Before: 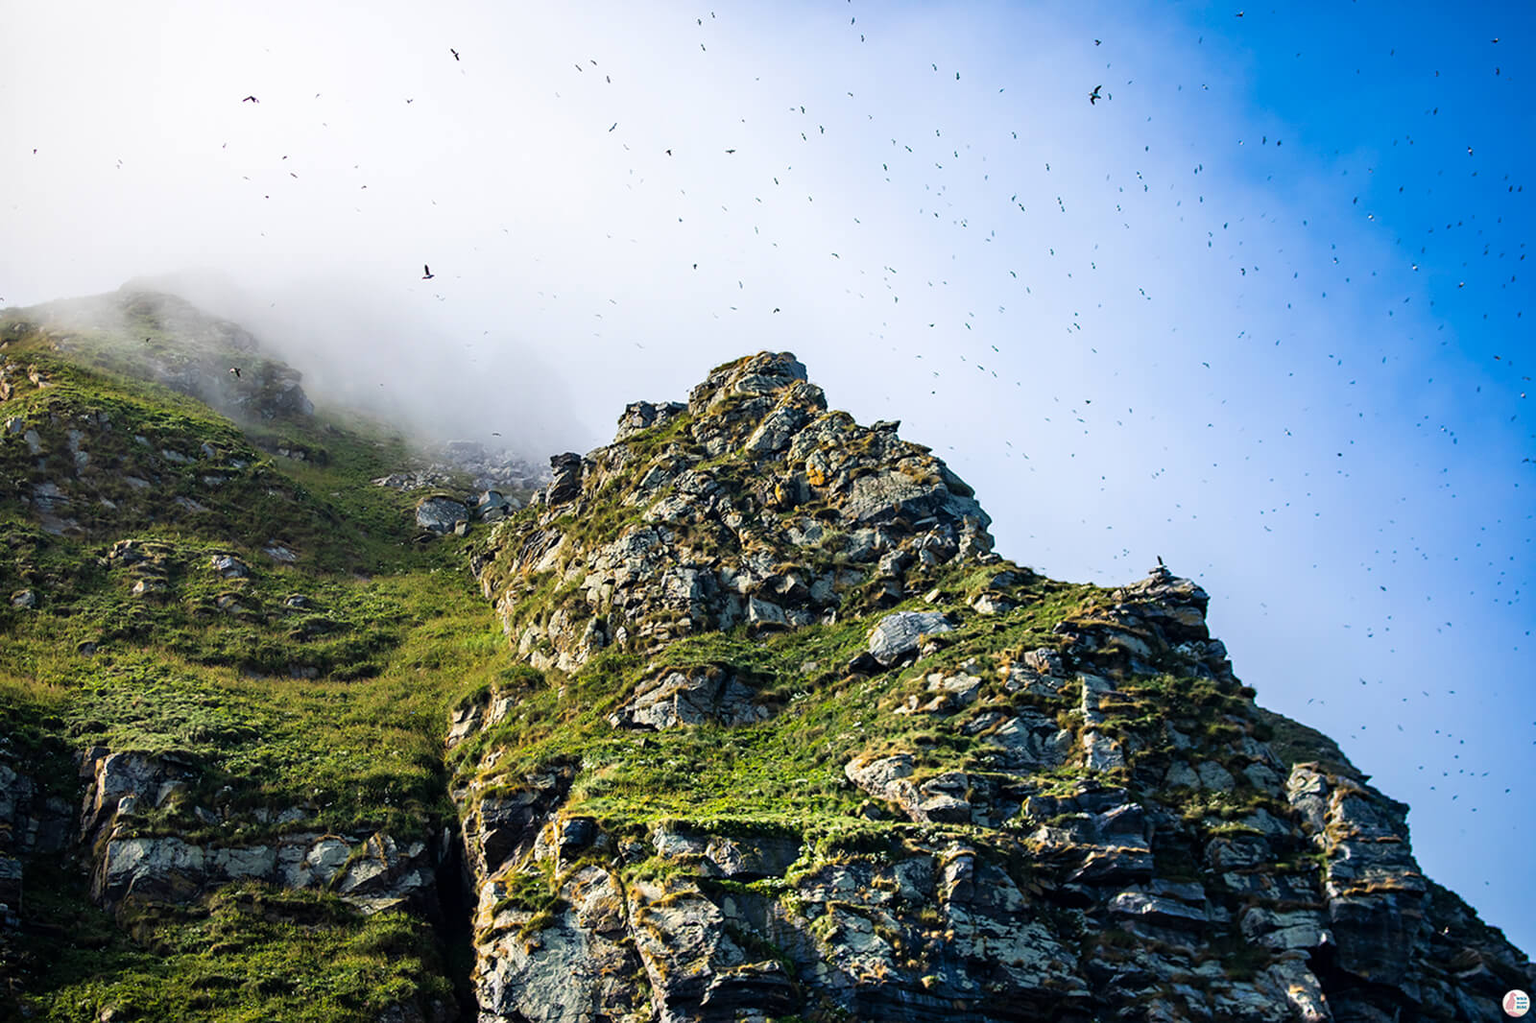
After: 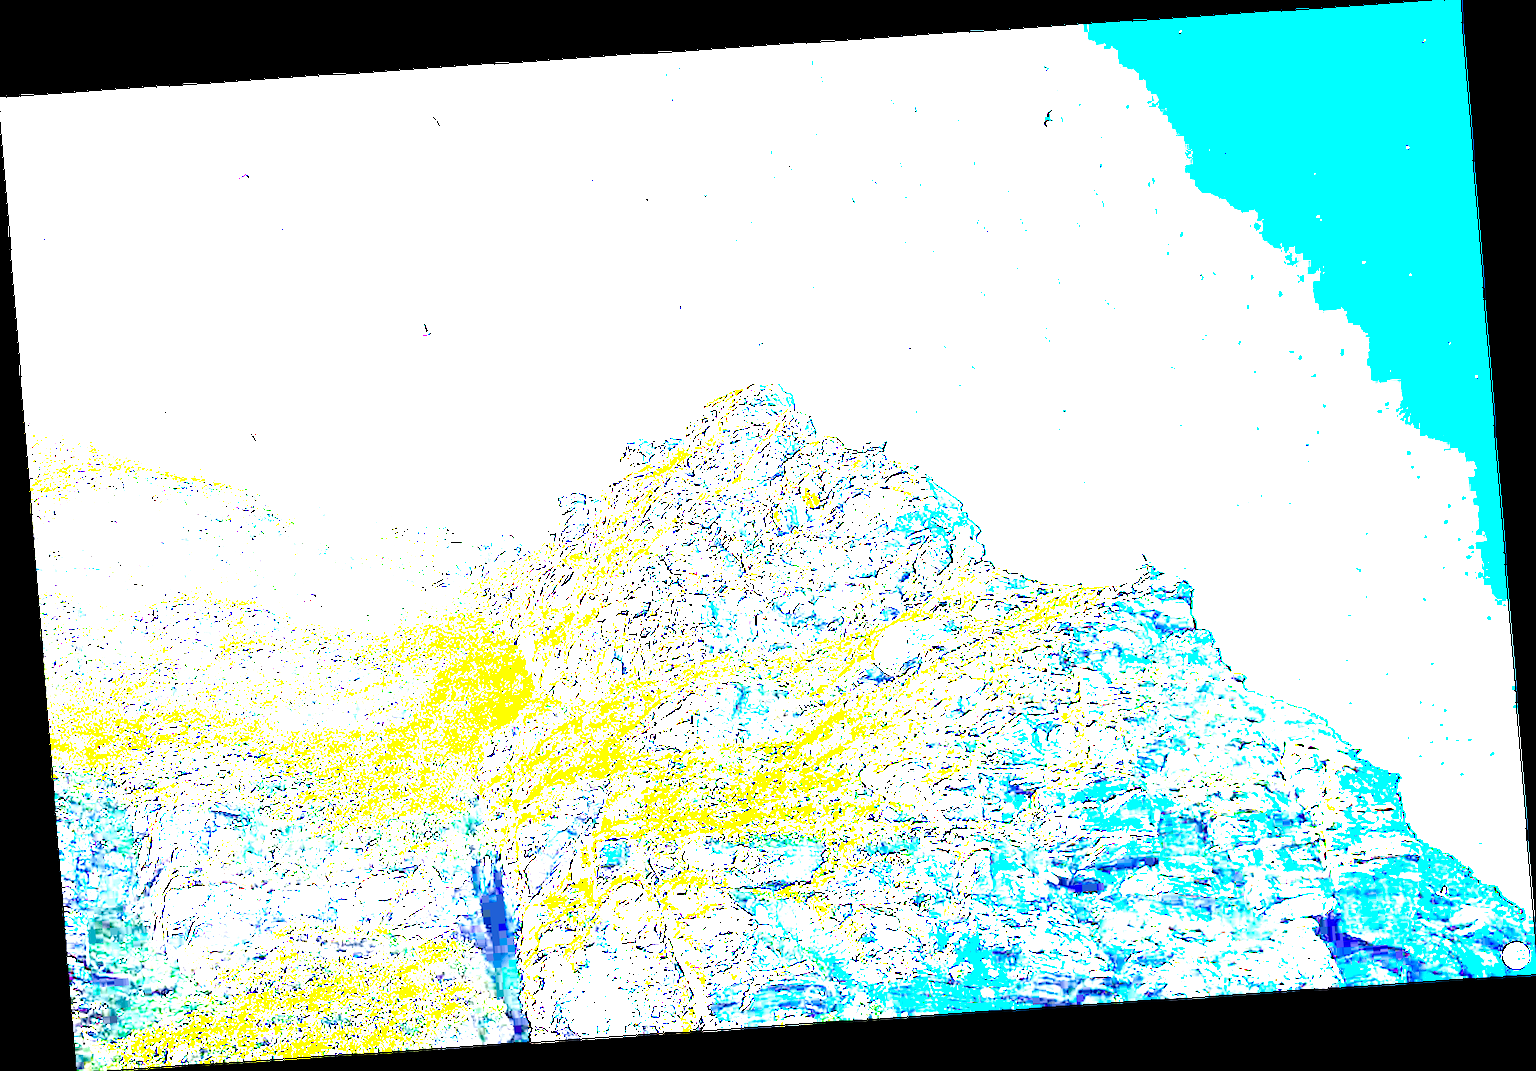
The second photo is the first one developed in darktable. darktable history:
color balance: contrast 10%
rotate and perspective: rotation -4.2°, shear 0.006, automatic cropping off
exposure: exposure 8 EV, compensate highlight preservation false
color balance rgb: linear chroma grading › global chroma 10%, perceptual saturation grading › global saturation 5%, perceptual brilliance grading › global brilliance 4%, global vibrance 7%, saturation formula JzAzBz (2021)
